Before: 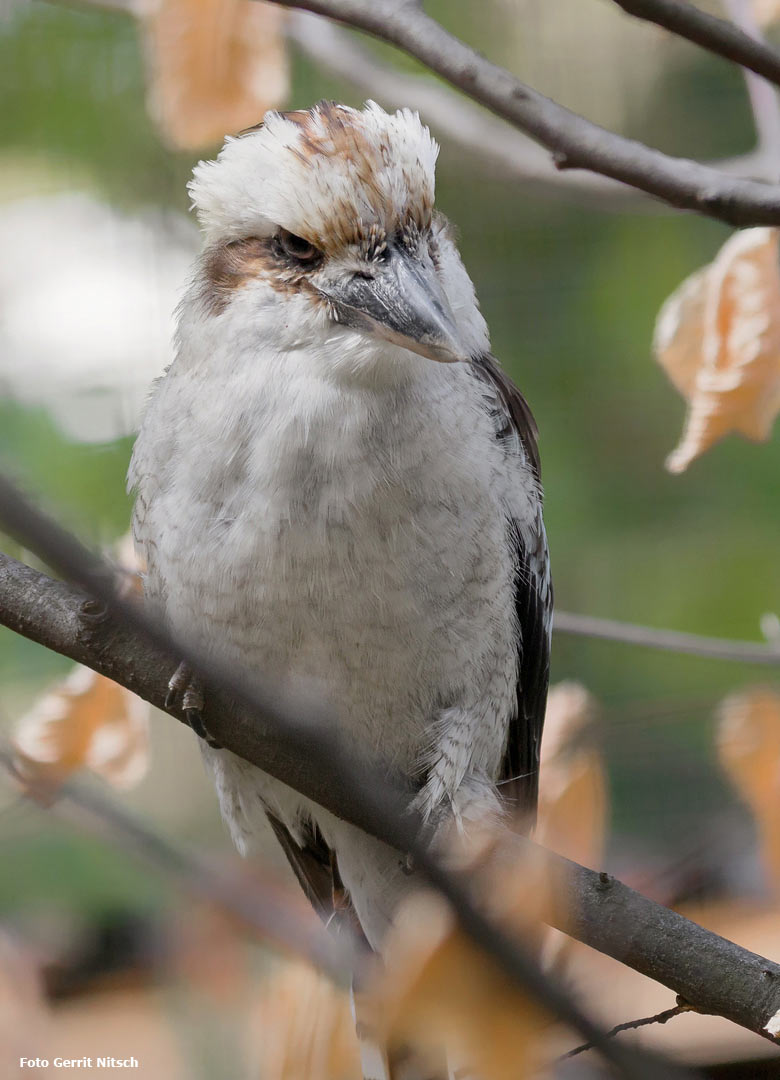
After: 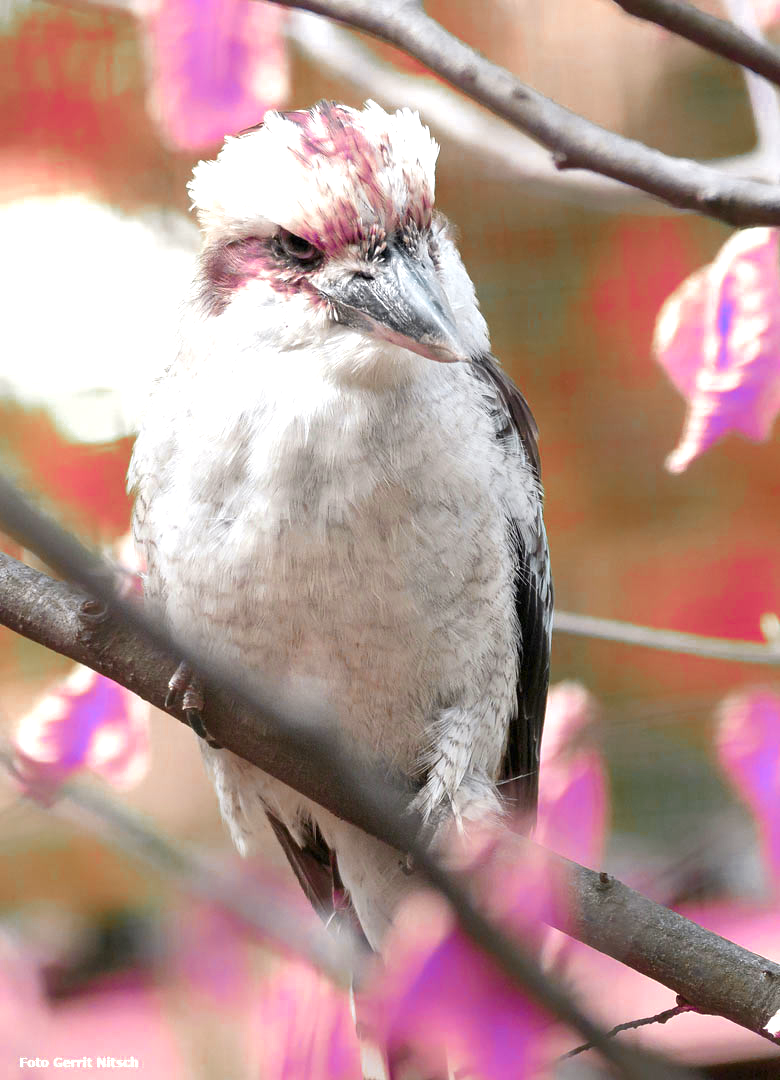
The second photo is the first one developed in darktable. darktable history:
exposure: black level correction 0, exposure 1.102 EV, compensate highlight preservation false
color zones: curves: ch0 [(0.826, 0.353)]; ch1 [(0.242, 0.647) (0.889, 0.342)]; ch2 [(0.246, 0.089) (0.969, 0.068)]
